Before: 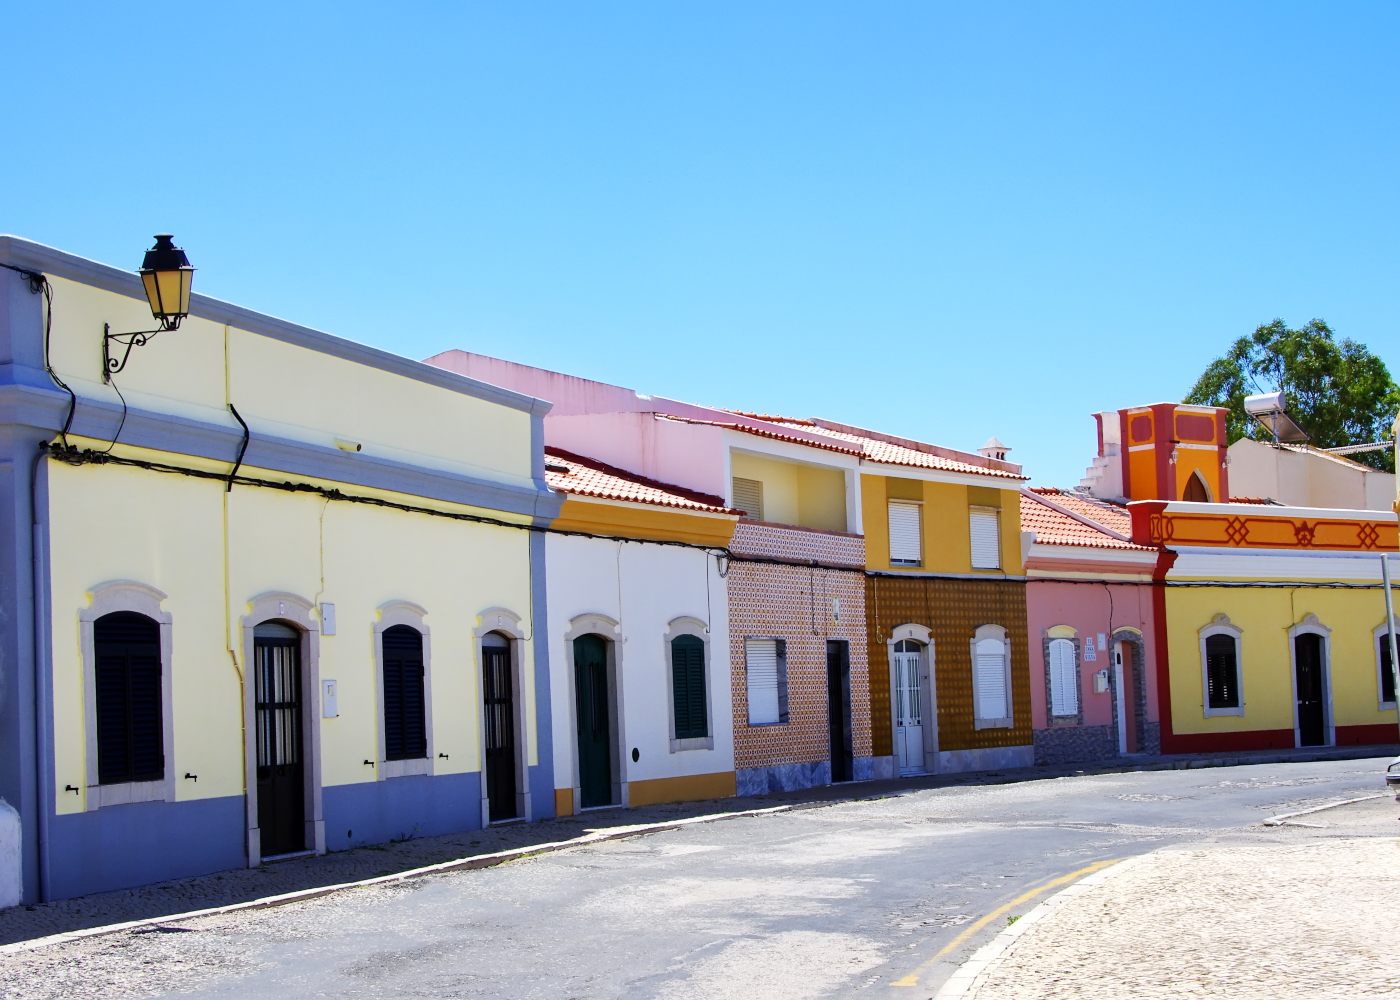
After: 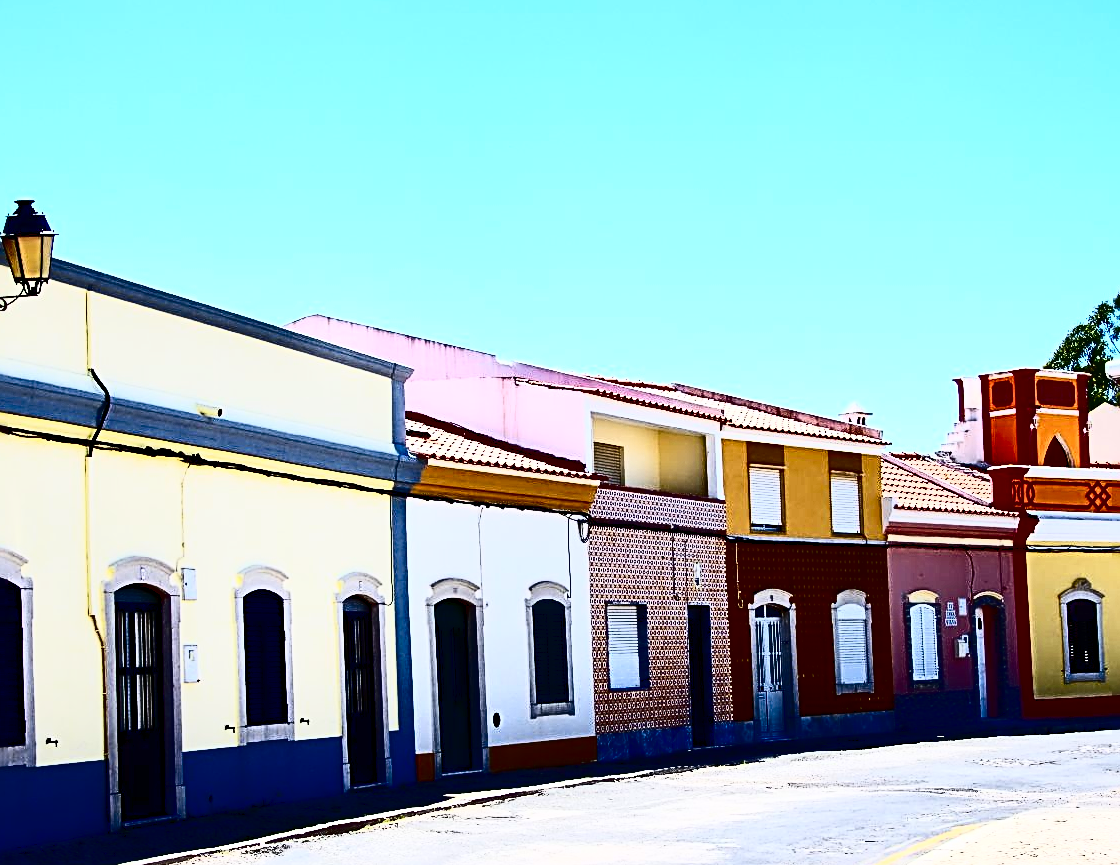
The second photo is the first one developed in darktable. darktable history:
crop: left 9.965%, top 3.584%, right 9.257%, bottom 9.492%
tone curve: curves: ch0 [(0, 0) (0.003, 0.001) (0.011, 0.005) (0.025, 0.009) (0.044, 0.014) (0.069, 0.018) (0.1, 0.025) (0.136, 0.029) (0.177, 0.042) (0.224, 0.064) (0.277, 0.107) (0.335, 0.182) (0.399, 0.3) (0.468, 0.462) (0.543, 0.639) (0.623, 0.802) (0.709, 0.916) (0.801, 0.963) (0.898, 0.988) (1, 1)], color space Lab, independent channels, preserve colors none
color balance rgb: perceptual saturation grading › global saturation 1.372%, perceptual saturation grading › highlights -1.059%, perceptual saturation grading › mid-tones 4.314%, perceptual saturation grading › shadows 6.811%, hue shift -4.33°, perceptual brilliance grading › highlights 9.525%, perceptual brilliance grading › mid-tones 5.533%, contrast -21.632%
tone equalizer: on, module defaults
contrast brightness saturation: contrast 0.241, brightness -0.224, saturation 0.148
sharpen: radius 3.037, amount 0.764
